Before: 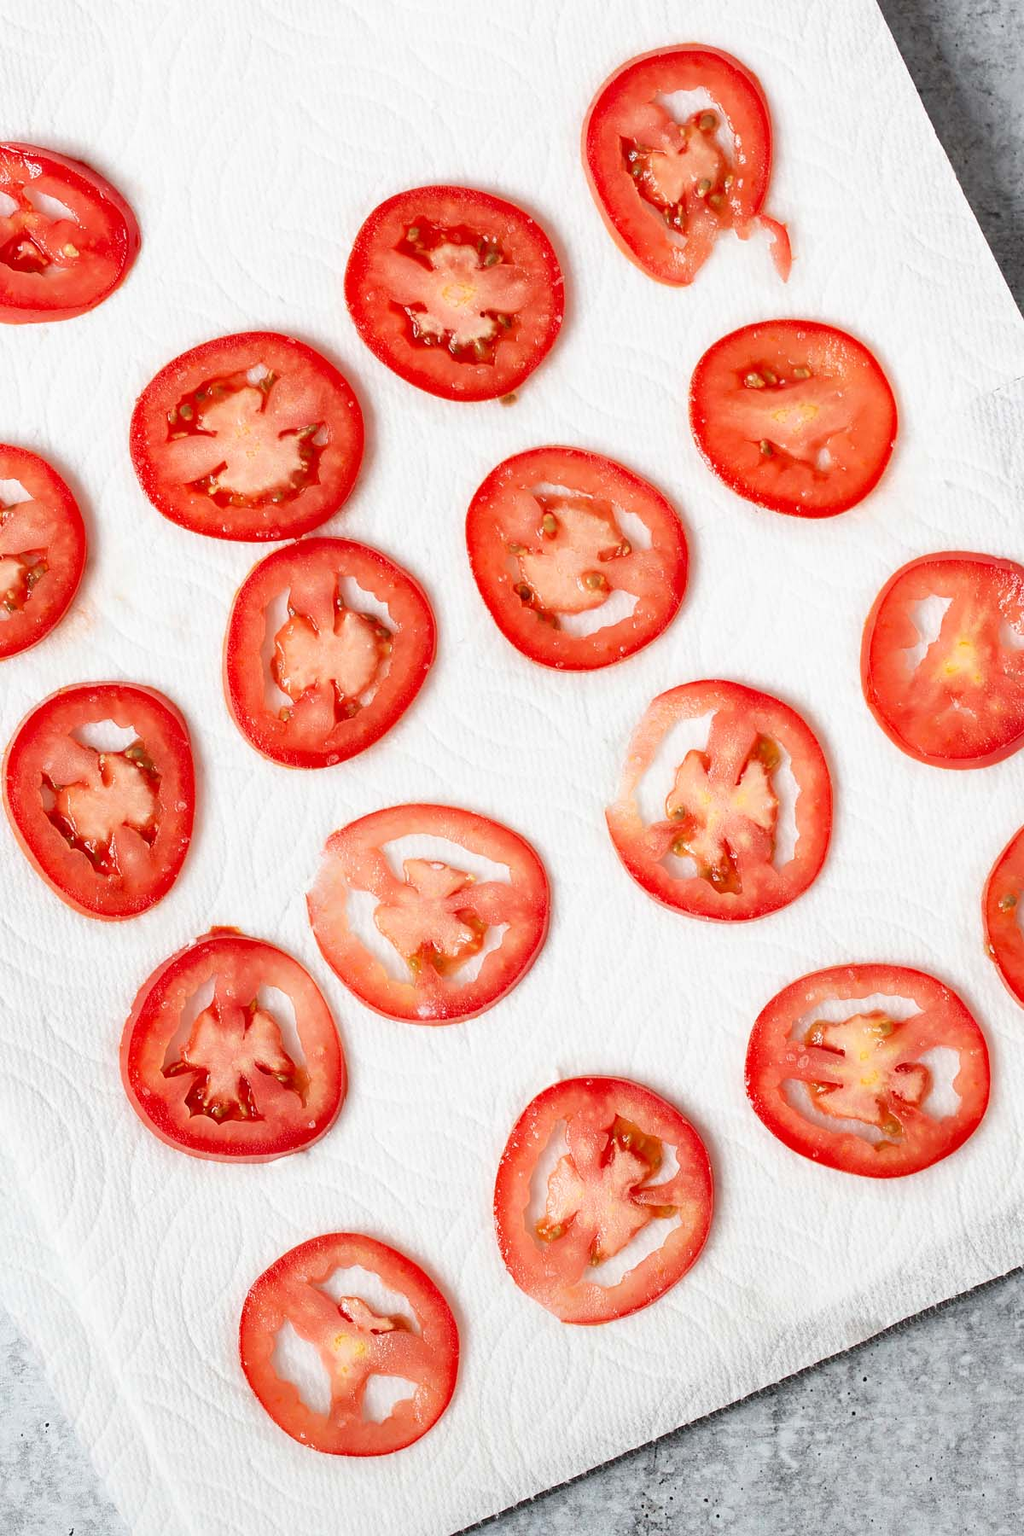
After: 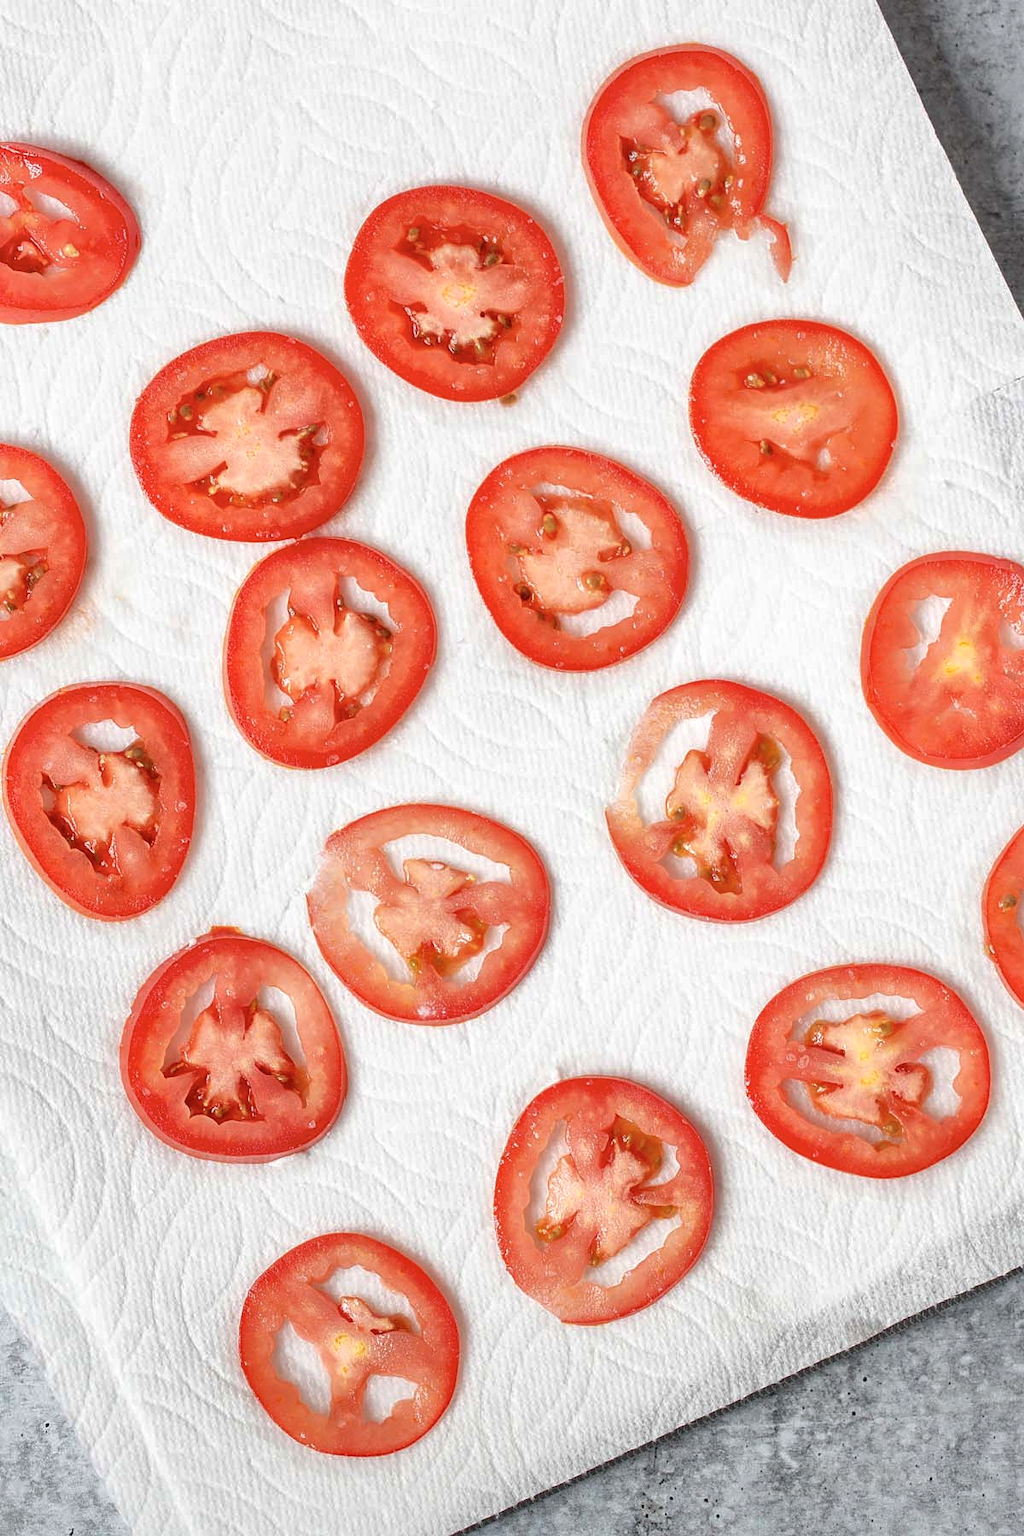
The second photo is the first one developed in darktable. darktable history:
shadows and highlights: on, module defaults
local contrast: detail 130%
color zones: curves: ch0 [(0, 0.558) (0.143, 0.559) (0.286, 0.529) (0.429, 0.505) (0.571, 0.5) (0.714, 0.5) (0.857, 0.5) (1, 0.558)]; ch1 [(0, 0.469) (0.01, 0.469) (0.12, 0.446) (0.248, 0.469) (0.5, 0.5) (0.748, 0.5) (0.99, 0.469) (1, 0.469)]
